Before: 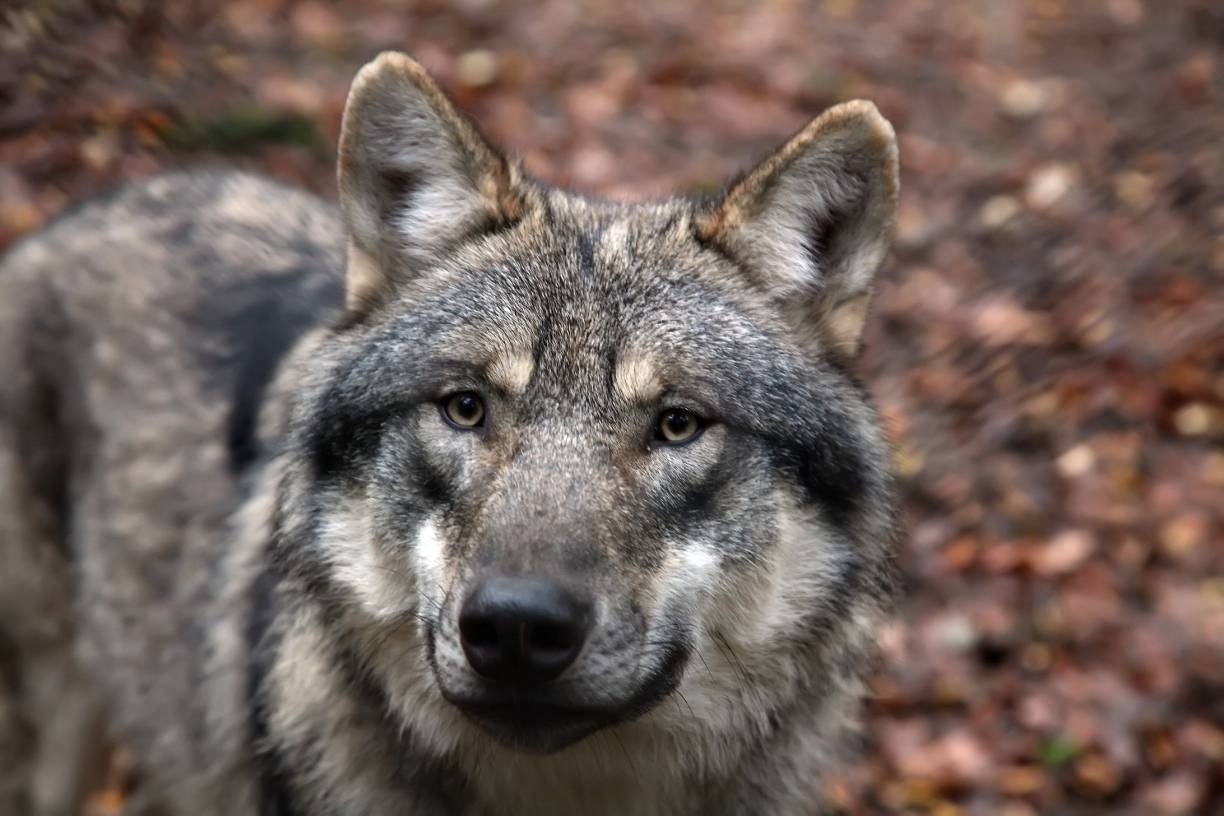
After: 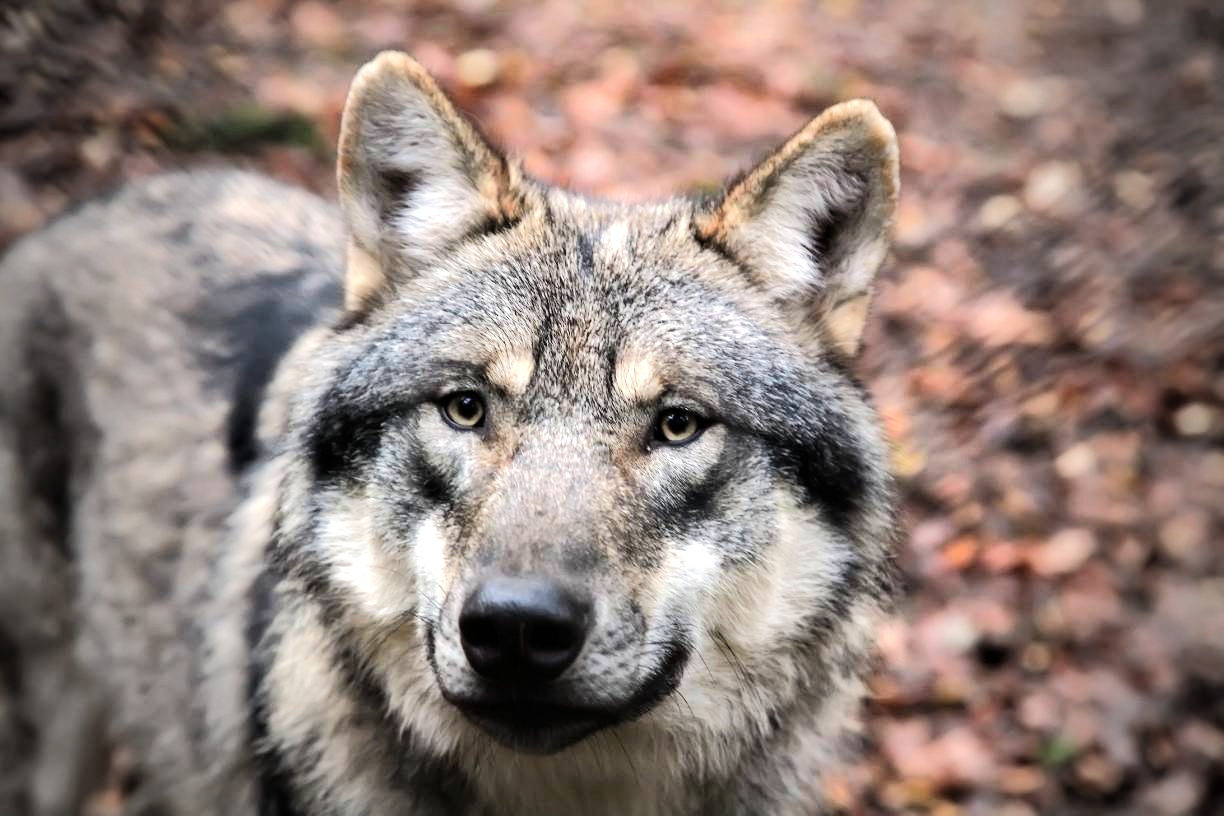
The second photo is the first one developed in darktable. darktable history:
tone equalizer: -8 EV -0.788 EV, -7 EV -0.706 EV, -6 EV -0.627 EV, -5 EV -0.364 EV, -3 EV 0.388 EV, -2 EV 0.6 EV, -1 EV 0.68 EV, +0 EV 0.751 EV, smoothing diameter 24.82%, edges refinement/feathering 7.83, preserve details guided filter
tone curve: curves: ch0 [(0, 0) (0.037, 0.011) (0.135, 0.093) (0.266, 0.281) (0.461, 0.555) (0.581, 0.716) (0.675, 0.793) (0.767, 0.849) (0.91, 0.924) (1, 0.979)]; ch1 [(0, 0) (0.292, 0.278) (0.419, 0.423) (0.493, 0.492) (0.506, 0.5) (0.534, 0.529) (0.562, 0.562) (0.641, 0.663) (0.754, 0.76) (1, 1)]; ch2 [(0, 0) (0.294, 0.3) (0.361, 0.372) (0.429, 0.445) (0.478, 0.486) (0.502, 0.498) (0.518, 0.522) (0.531, 0.549) (0.561, 0.579) (0.64, 0.645) (0.7, 0.7) (0.861, 0.808) (1, 0.951)], color space Lab, linked channels, preserve colors none
vignetting: fall-off start 64.72%, width/height ratio 0.889
